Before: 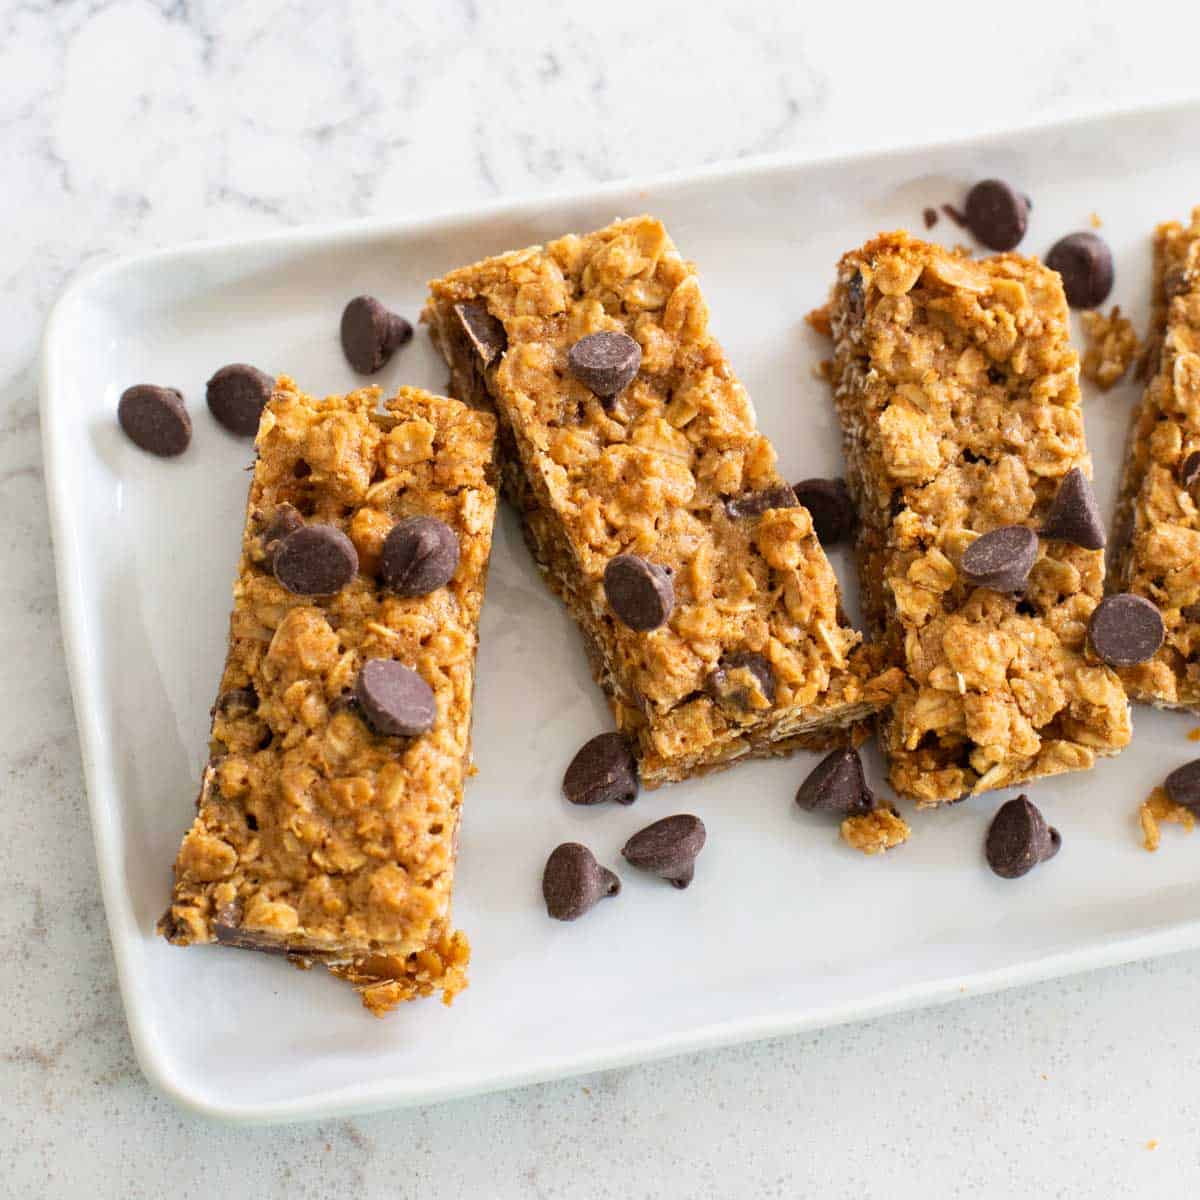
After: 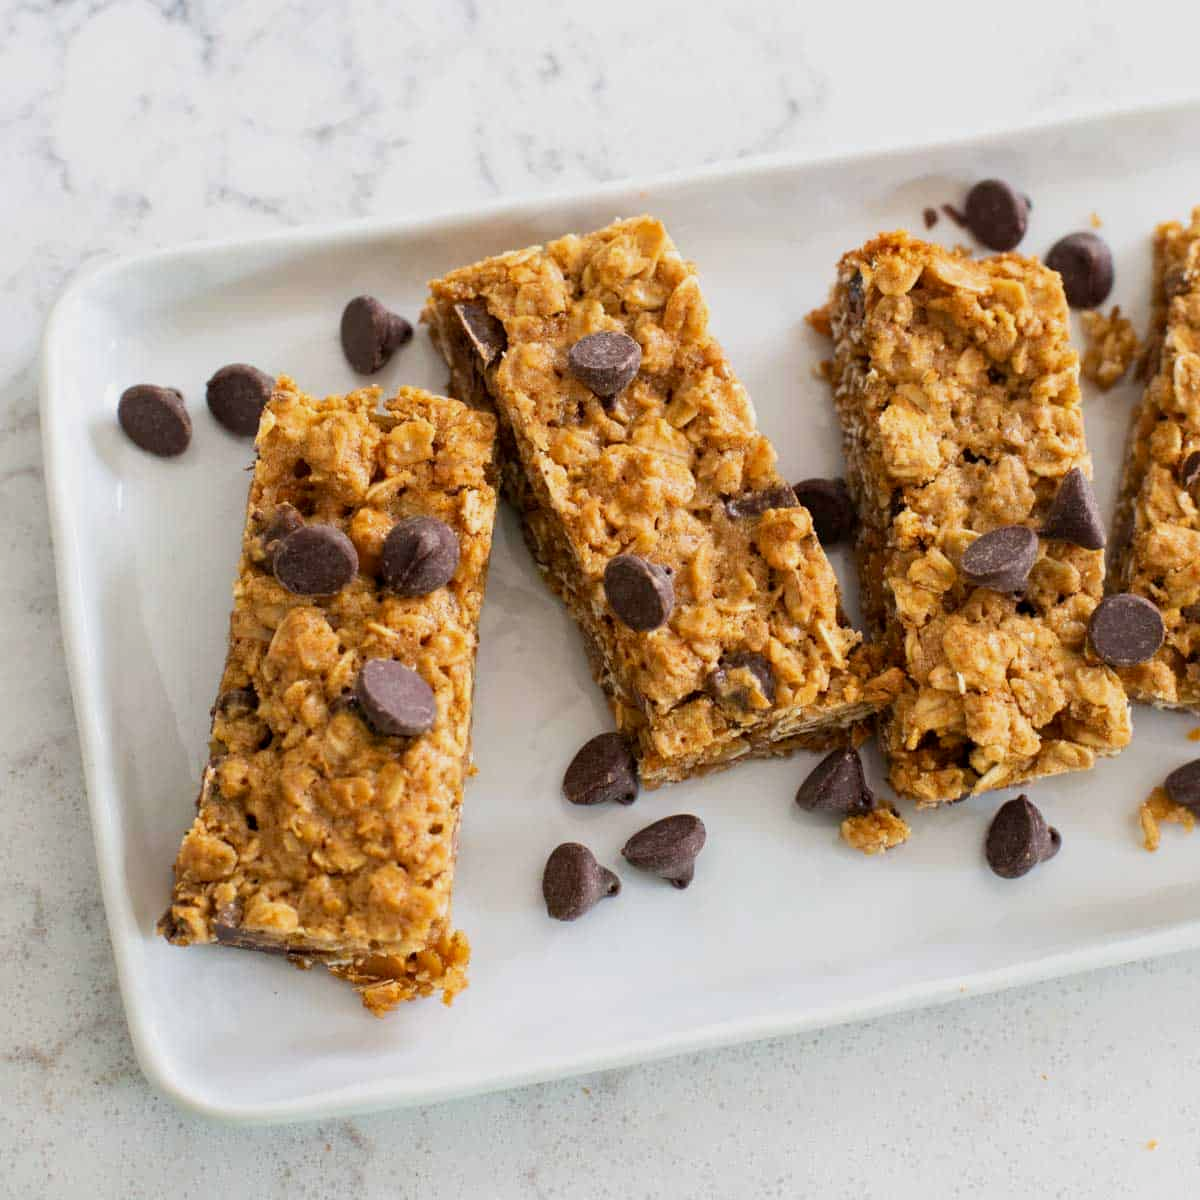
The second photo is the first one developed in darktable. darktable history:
exposure: black level correction 0.001, exposure -0.205 EV, compensate highlight preservation false
